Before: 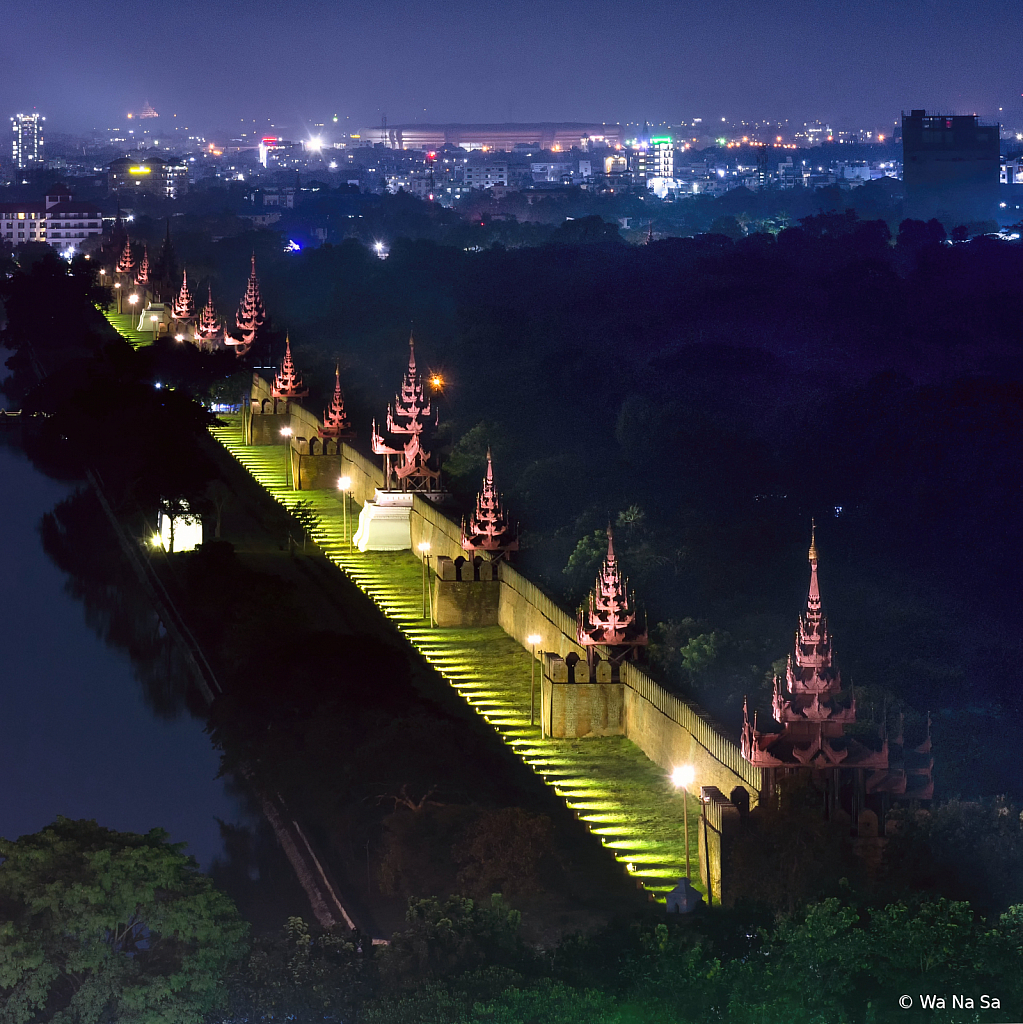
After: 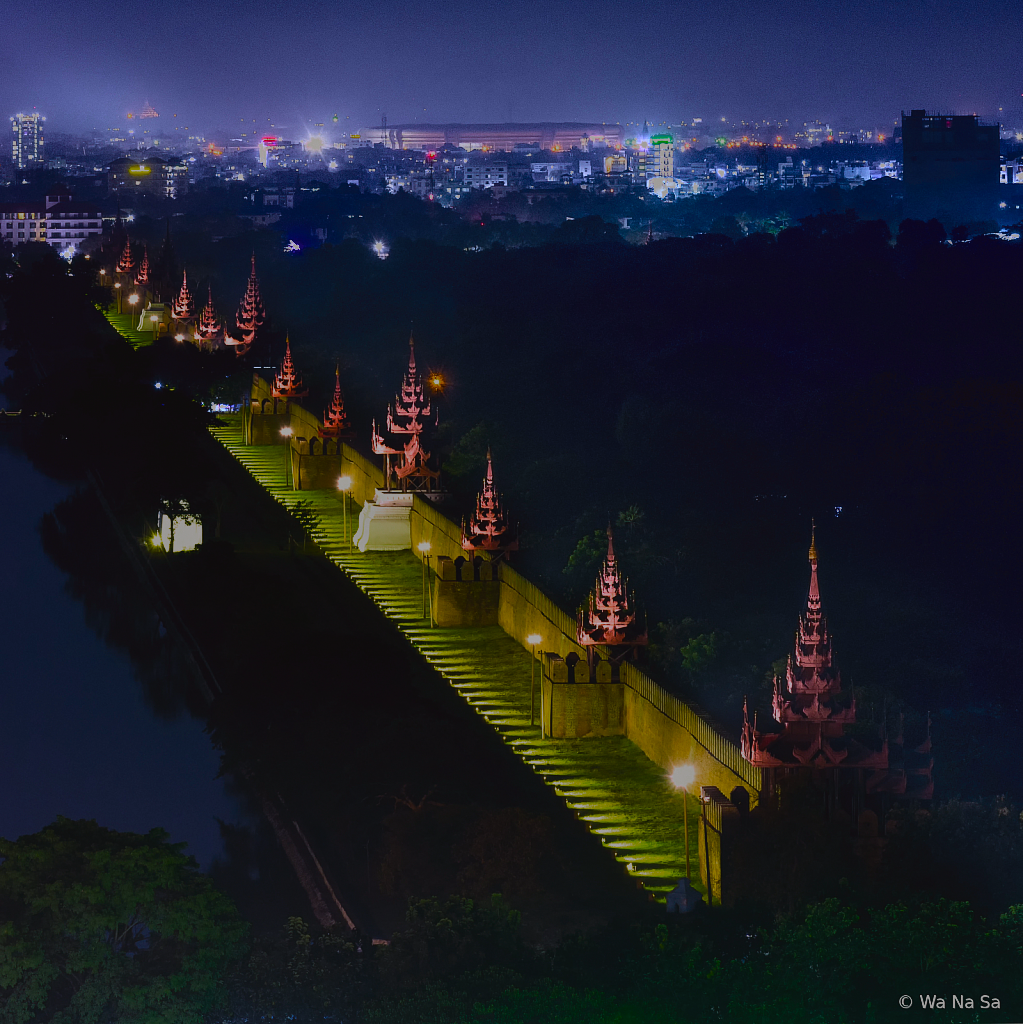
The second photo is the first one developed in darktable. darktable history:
color zones: curves: ch0 [(0.203, 0.433) (0.607, 0.517) (0.697, 0.696) (0.705, 0.897)]
tone equalizer: -8 EV -1.98 EV, -7 EV -1.97 EV, -6 EV -1.99 EV, -5 EV -1.99 EV, -4 EV -1.99 EV, -3 EV -1.98 EV, -2 EV -1.99 EV, -1 EV -1.62 EV, +0 EV -1.99 EV
color balance rgb: shadows lift › luminance -4.699%, shadows lift › chroma 1.252%, shadows lift › hue 218.85°, highlights gain › chroma 0.74%, highlights gain › hue 55.2°, global offset › luminance 0.284%, linear chroma grading › shadows 19.449%, linear chroma grading › highlights 4.155%, linear chroma grading › mid-tones 9.856%, perceptual saturation grading › global saturation 35.149%, perceptual saturation grading › highlights -25.665%, perceptual saturation grading › shadows 25.754%, perceptual brilliance grading › mid-tones 9.969%, perceptual brilliance grading › shadows 14.297%, global vibrance 20%
contrast brightness saturation: saturation -0.093
